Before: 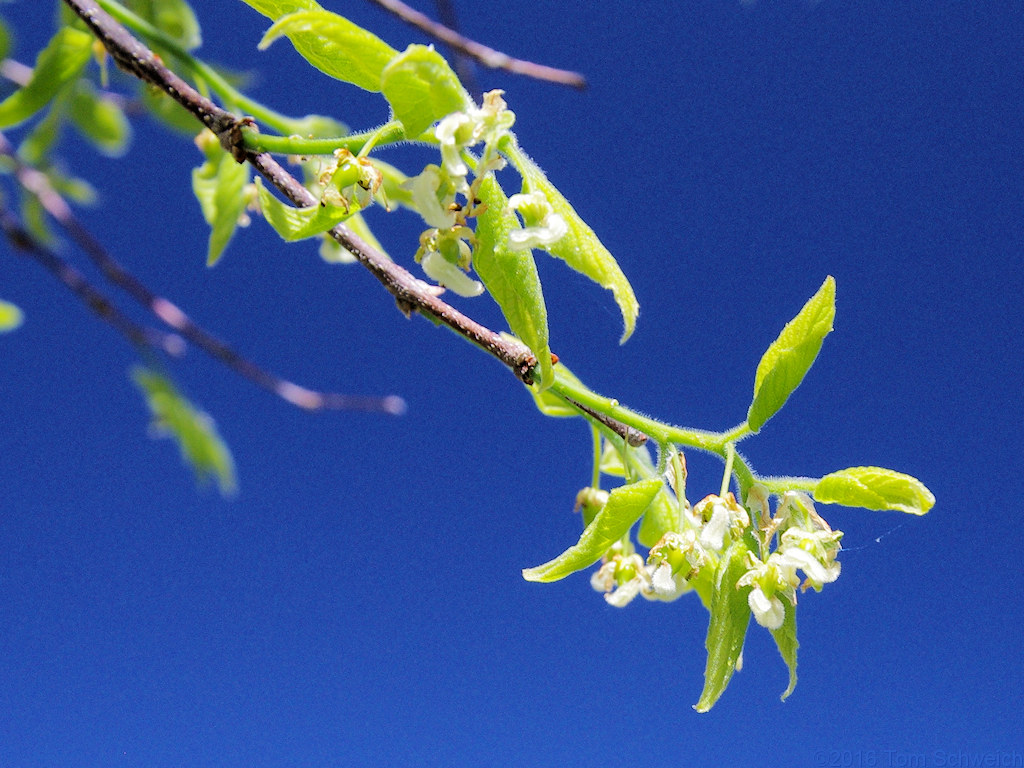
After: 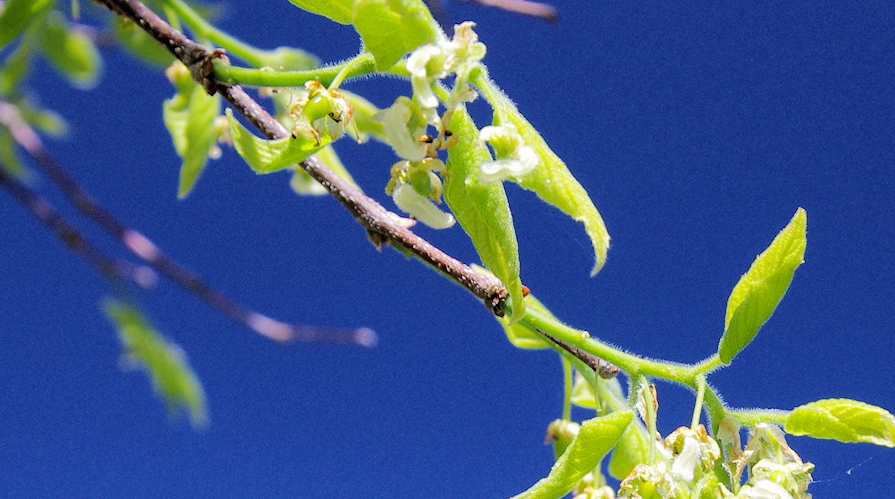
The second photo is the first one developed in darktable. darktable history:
crop: left 2.908%, top 8.965%, right 9.623%, bottom 25.935%
